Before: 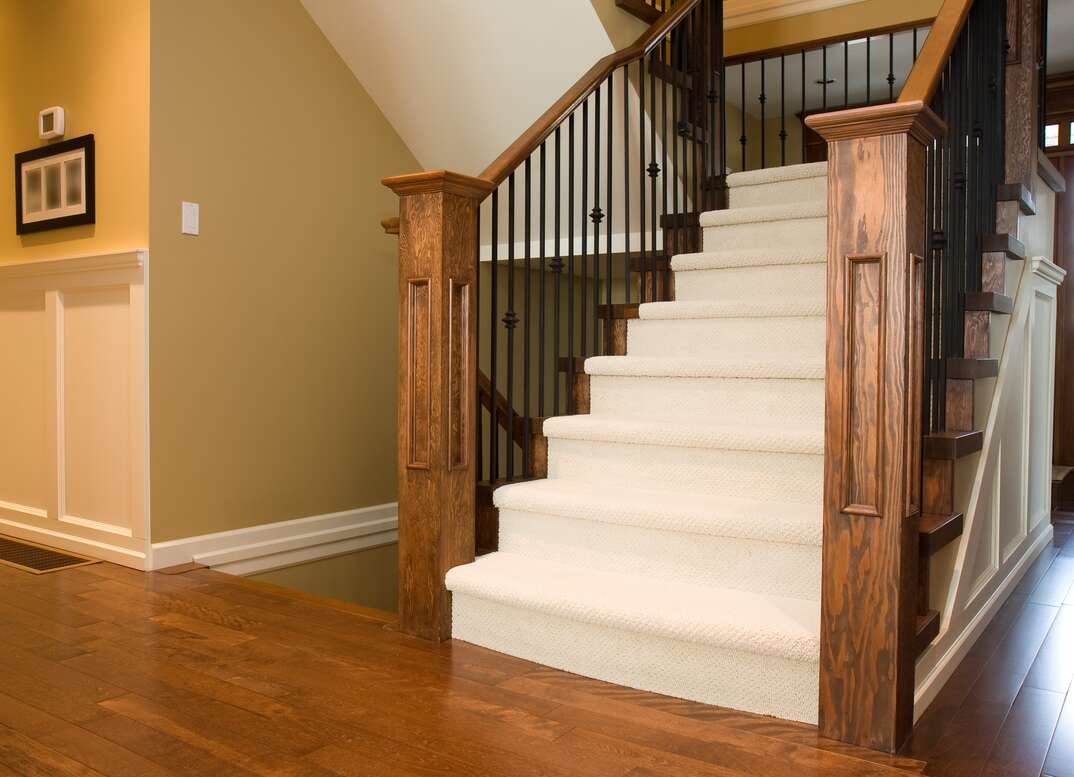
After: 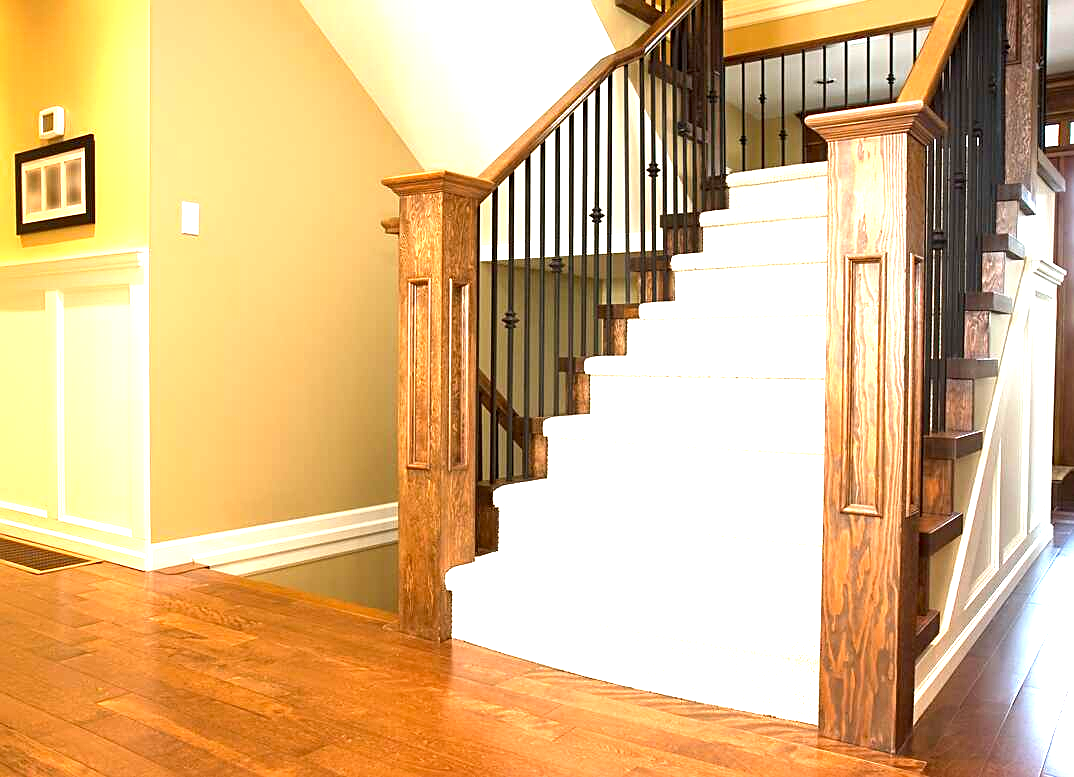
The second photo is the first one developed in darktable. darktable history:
sharpen: on, module defaults
exposure: black level correction 0.001, exposure 1.719 EV, compensate exposure bias true, compensate highlight preservation false
